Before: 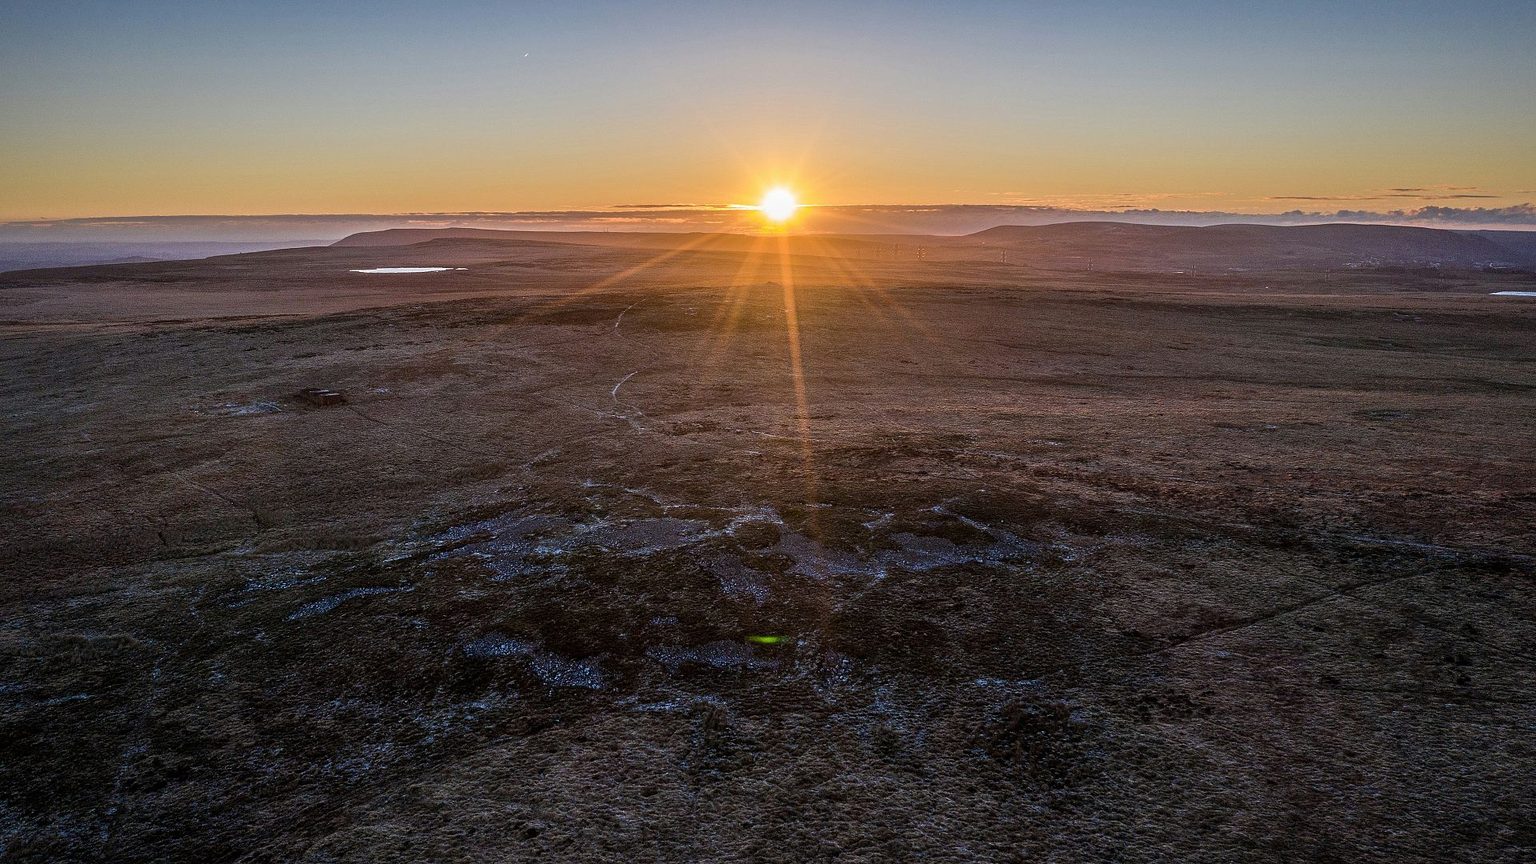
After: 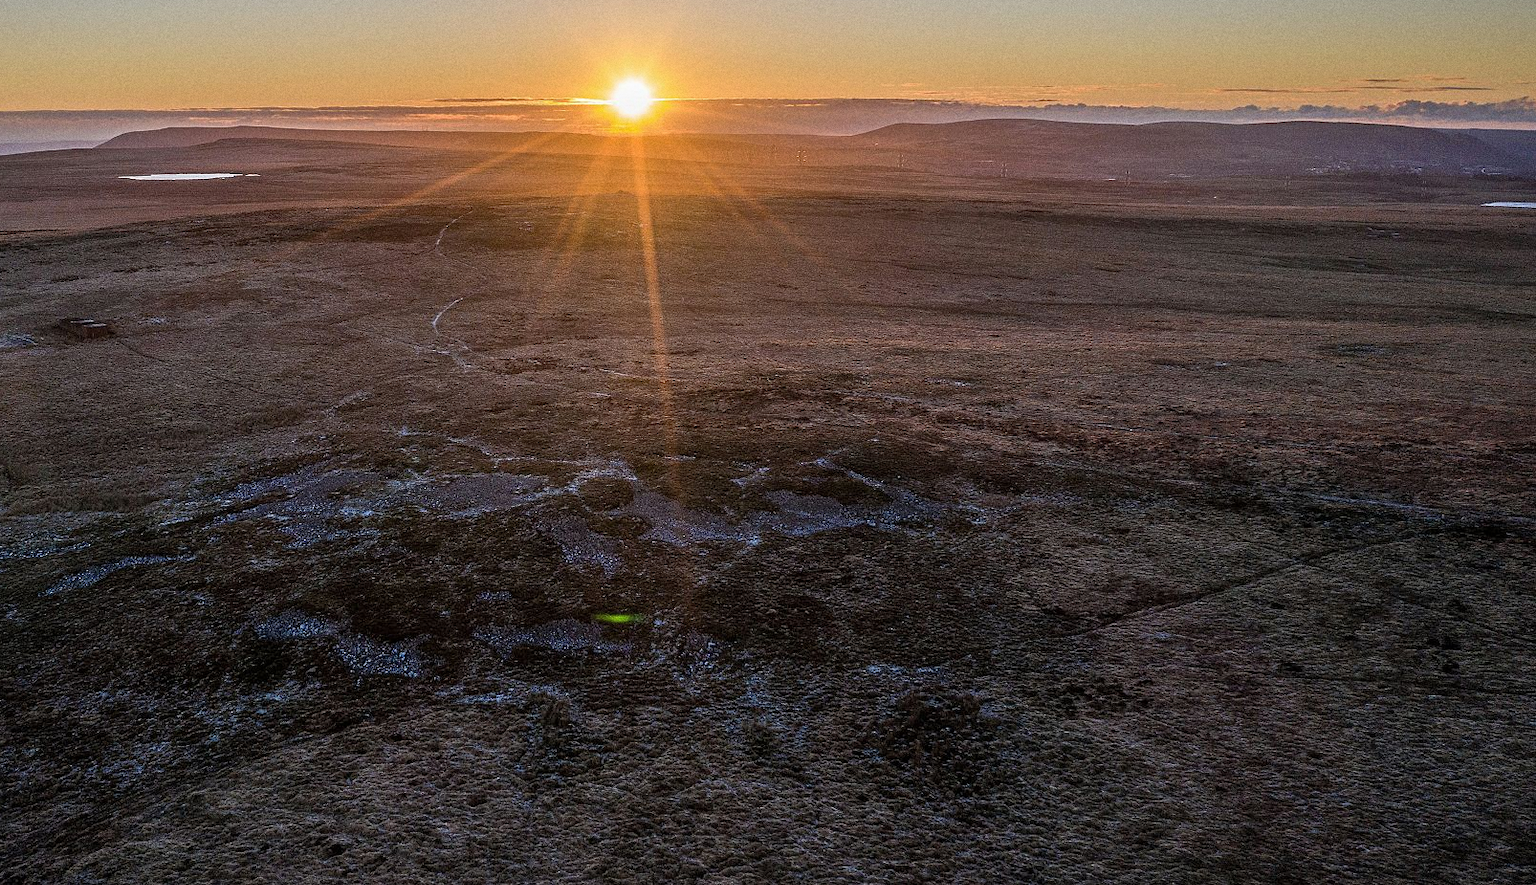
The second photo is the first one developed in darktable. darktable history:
grain: coarseness 0.09 ISO
shadows and highlights: shadows 25, highlights -25
crop: left 16.315%, top 14.246%
